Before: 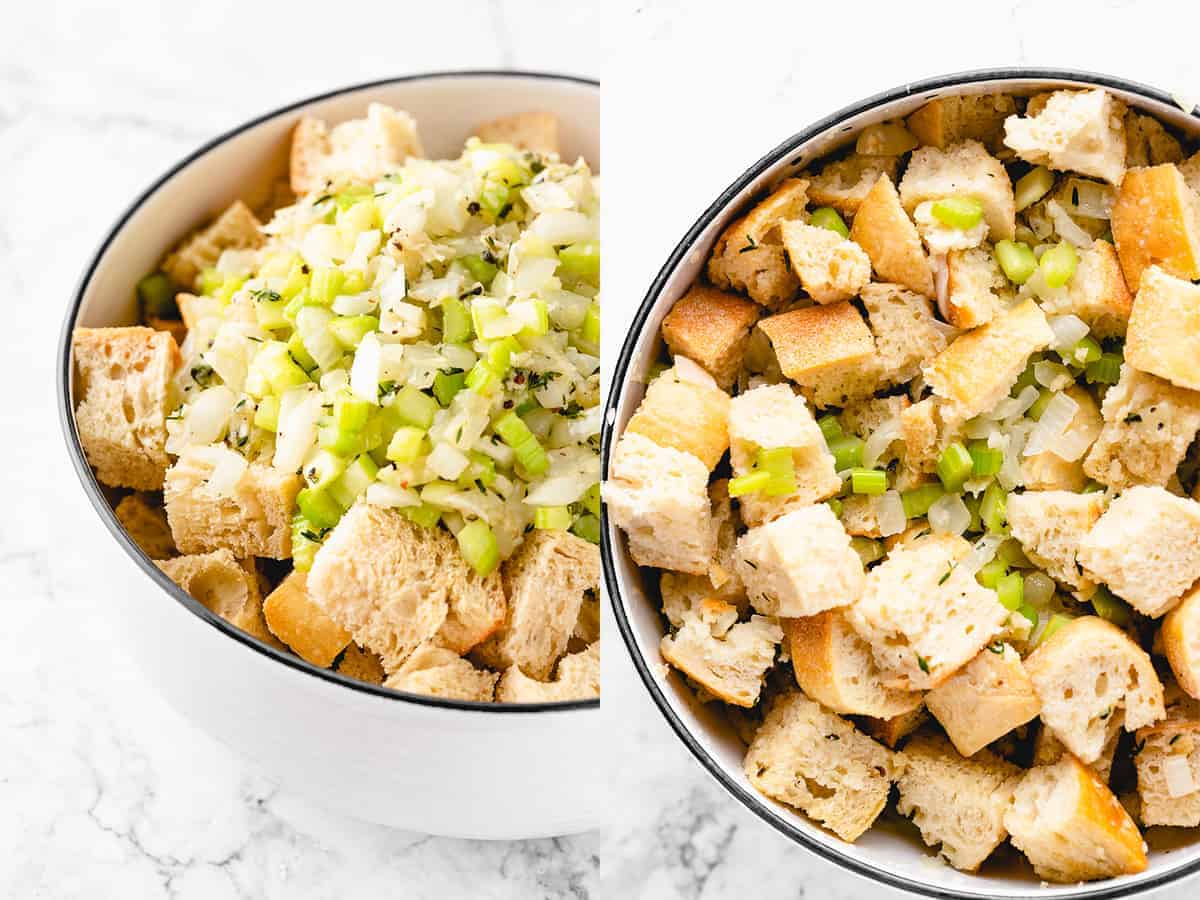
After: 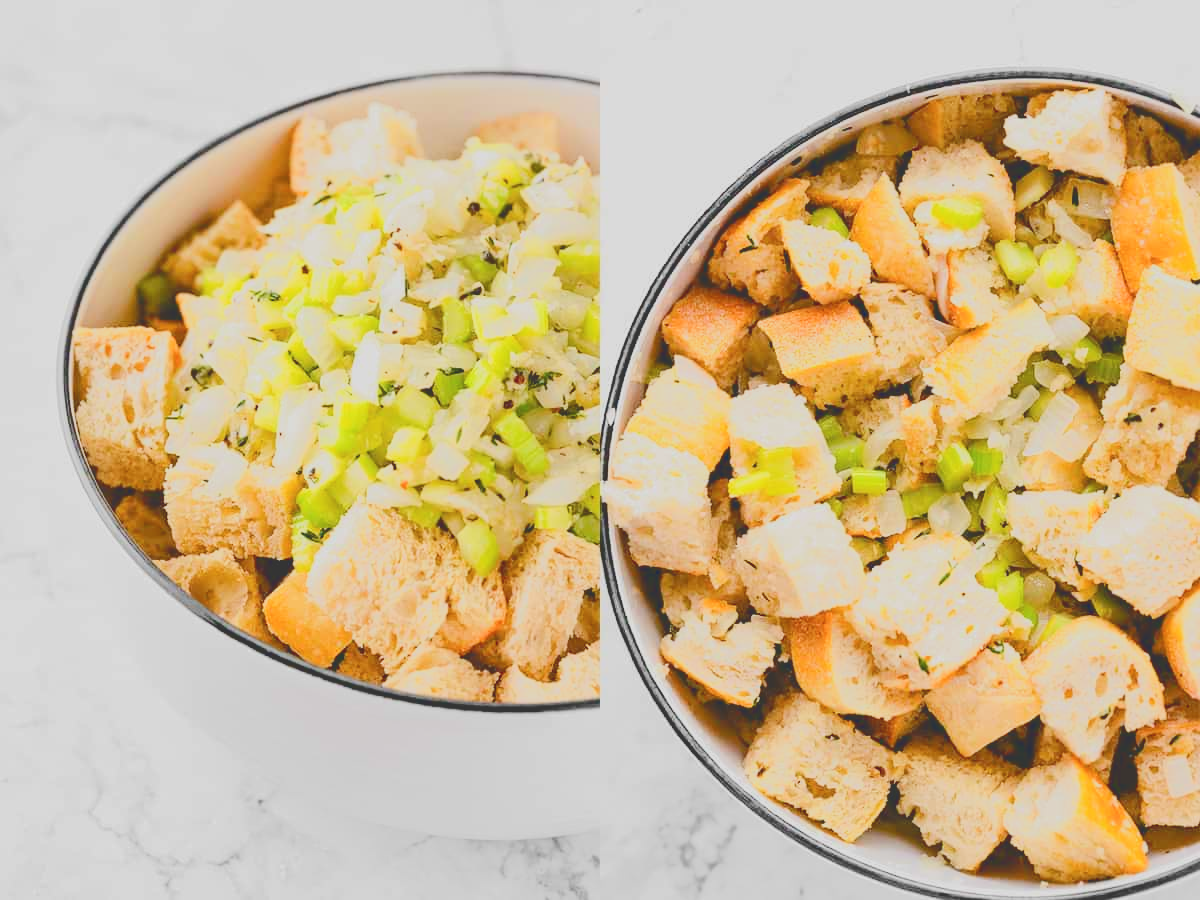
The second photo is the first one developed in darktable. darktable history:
contrast brightness saturation: contrast 0.054, brightness 0.056, saturation 0.009
filmic rgb: black relative exposure -5.84 EV, white relative exposure 3.4 EV, hardness 3.68, iterations of high-quality reconstruction 0
tone curve: curves: ch0 [(0, 0) (0.003, 0.217) (0.011, 0.217) (0.025, 0.229) (0.044, 0.243) (0.069, 0.253) (0.1, 0.265) (0.136, 0.281) (0.177, 0.305) (0.224, 0.331) (0.277, 0.369) (0.335, 0.415) (0.399, 0.472) (0.468, 0.543) (0.543, 0.609) (0.623, 0.676) (0.709, 0.734) (0.801, 0.798) (0.898, 0.849) (1, 1)]
